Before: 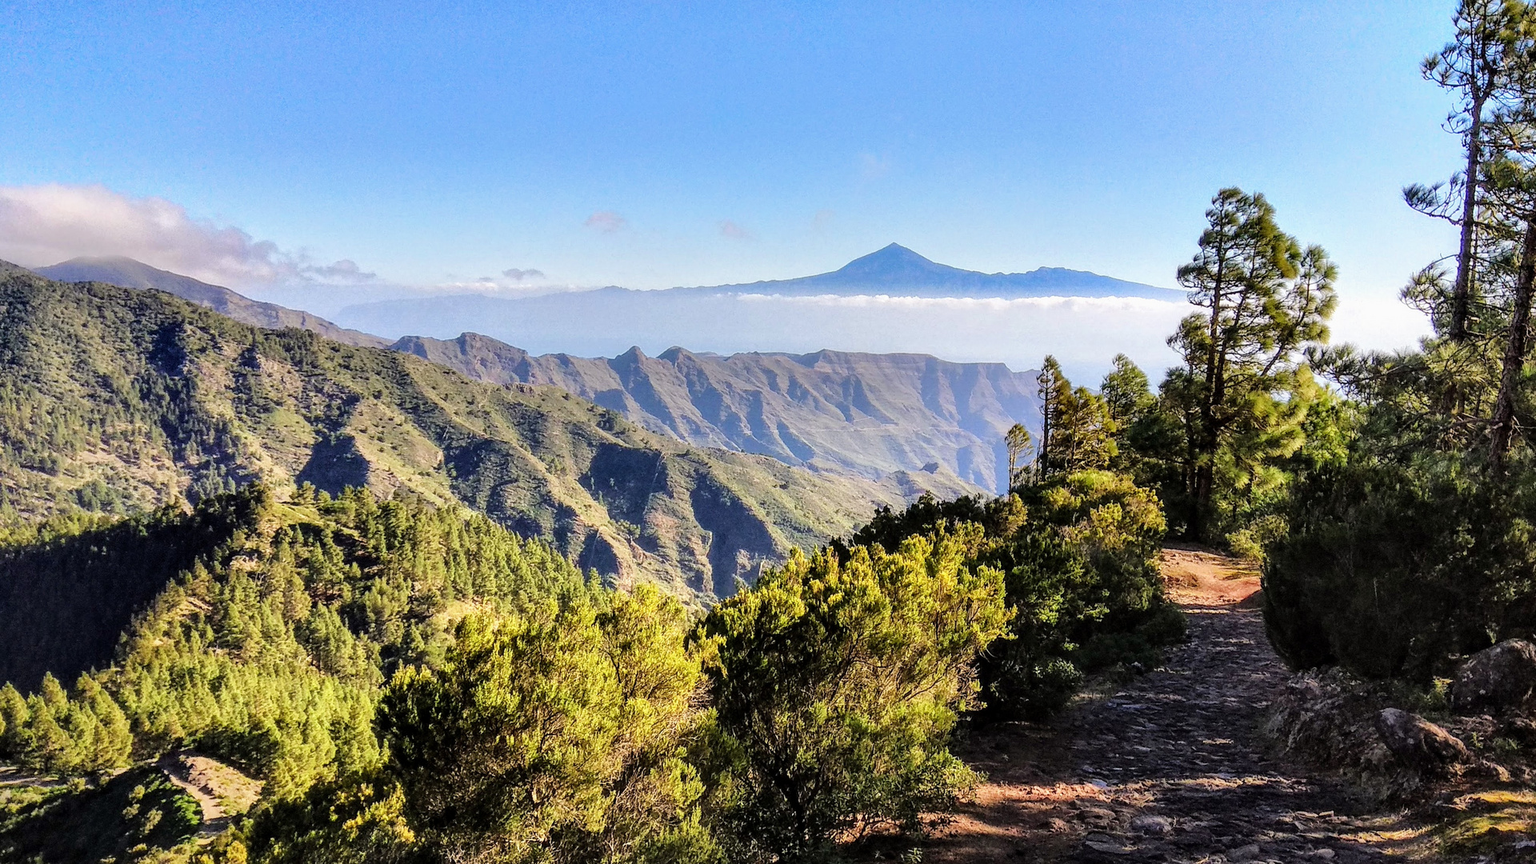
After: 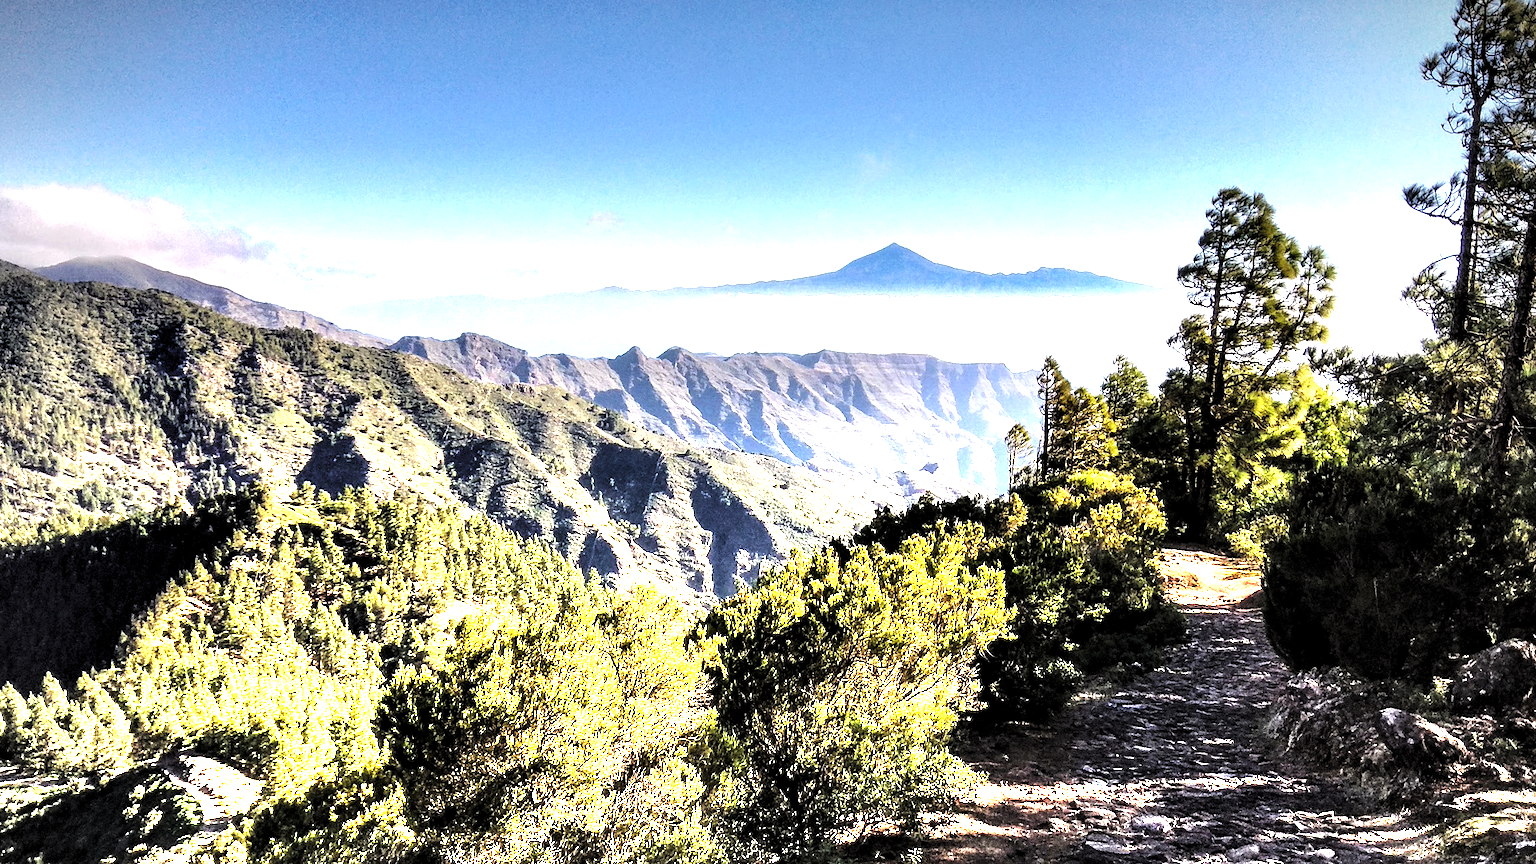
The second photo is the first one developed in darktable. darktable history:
graduated density: density -3.9 EV
levels: levels [0.101, 0.578, 0.953]
vignetting: fall-off radius 45%, brightness -0.33
